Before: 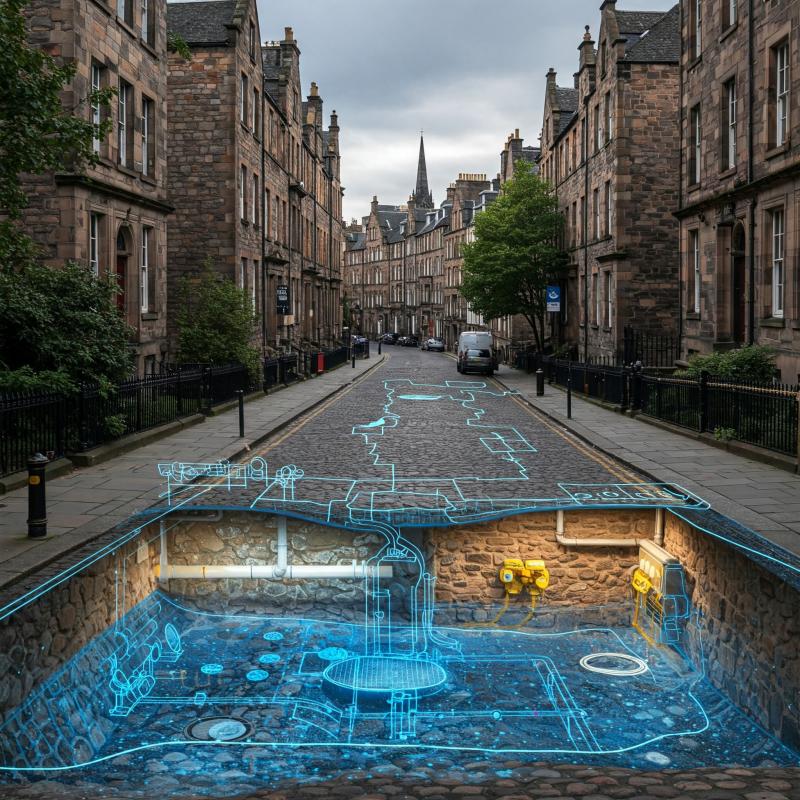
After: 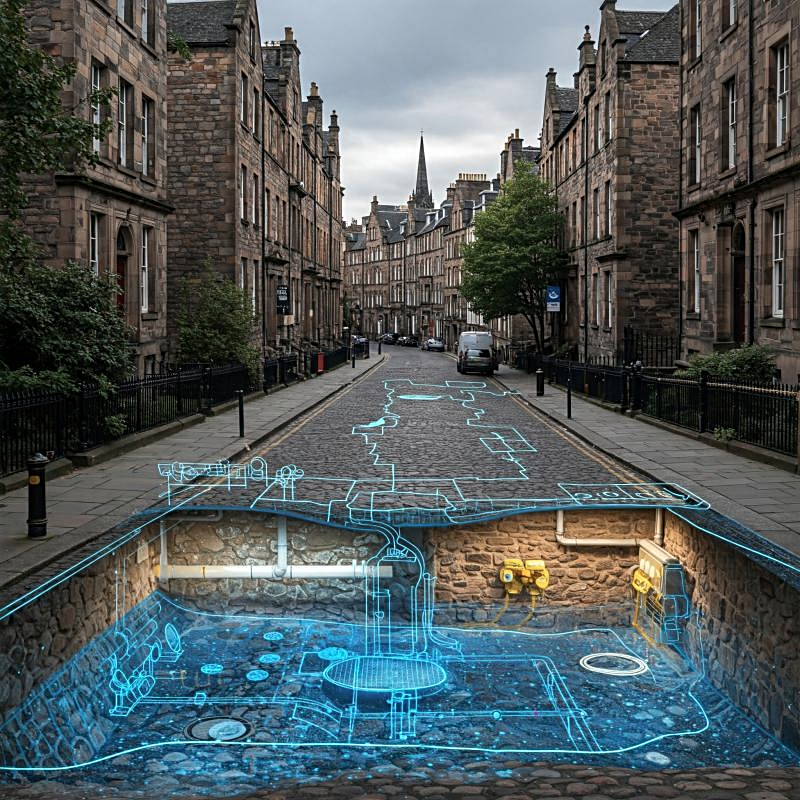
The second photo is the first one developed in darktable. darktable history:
color zones: curves: ch0 [(0, 0.5) (0.143, 0.5) (0.286, 0.5) (0.429, 0.504) (0.571, 0.5) (0.714, 0.509) (0.857, 0.5) (1, 0.5)]; ch1 [(0, 0.425) (0.143, 0.425) (0.286, 0.375) (0.429, 0.405) (0.571, 0.5) (0.714, 0.47) (0.857, 0.425) (1, 0.435)]; ch2 [(0, 0.5) (0.143, 0.5) (0.286, 0.5) (0.429, 0.517) (0.571, 0.5) (0.714, 0.51) (0.857, 0.5) (1, 0.5)]
white balance: emerald 1
sharpen: radius 2.167, amount 0.381, threshold 0
